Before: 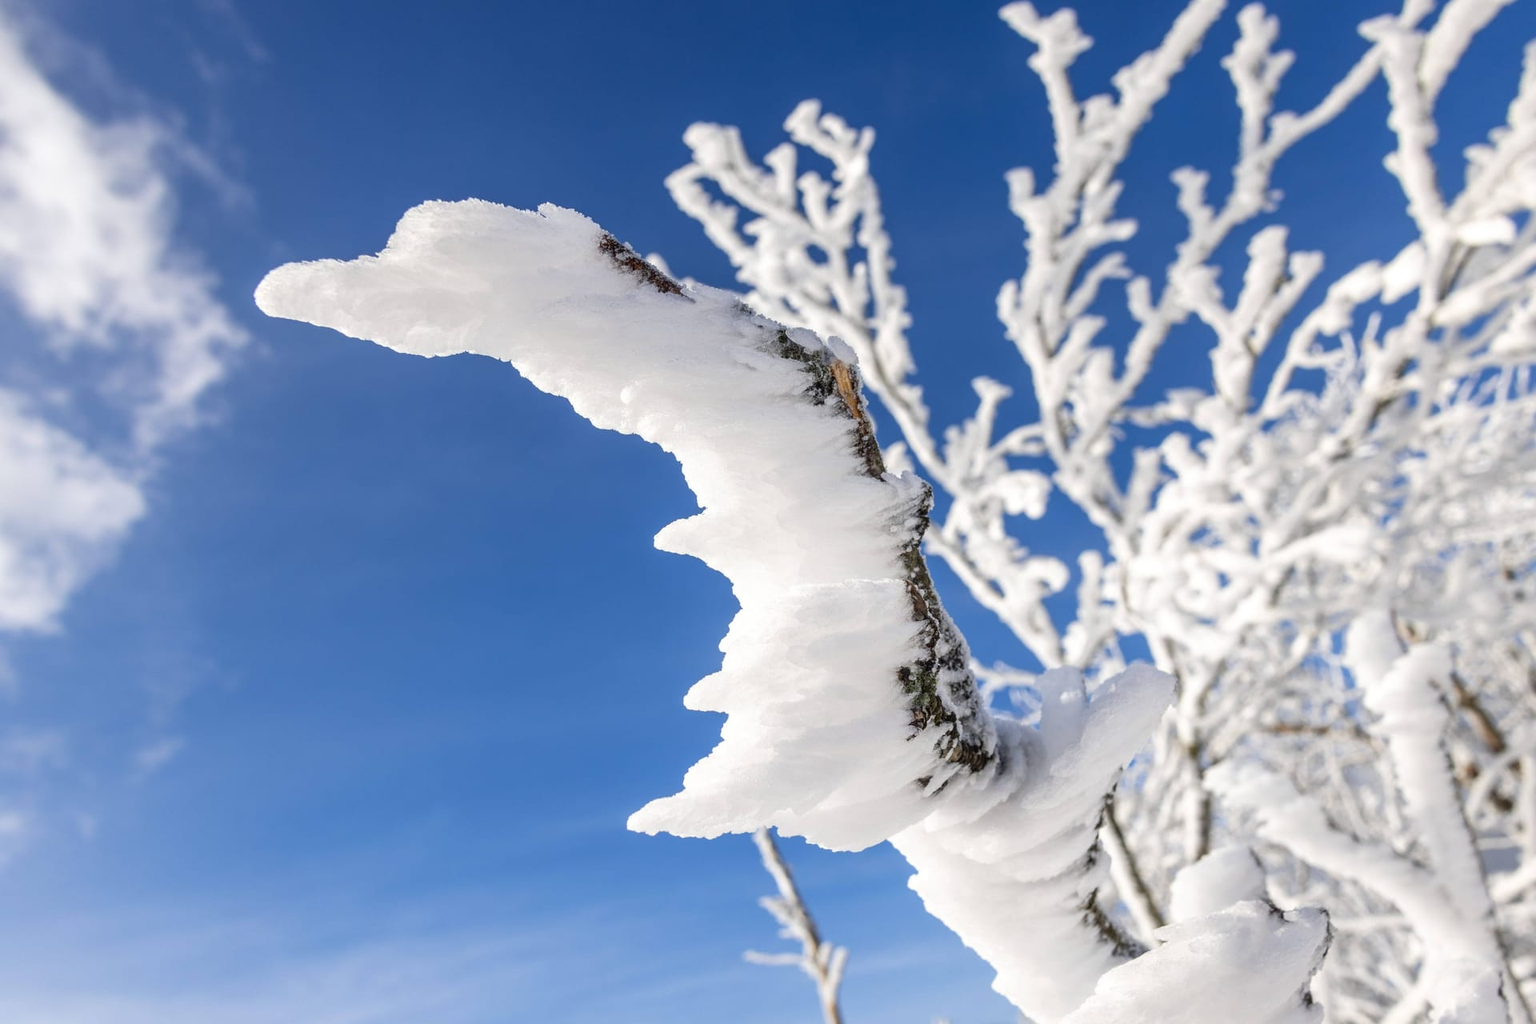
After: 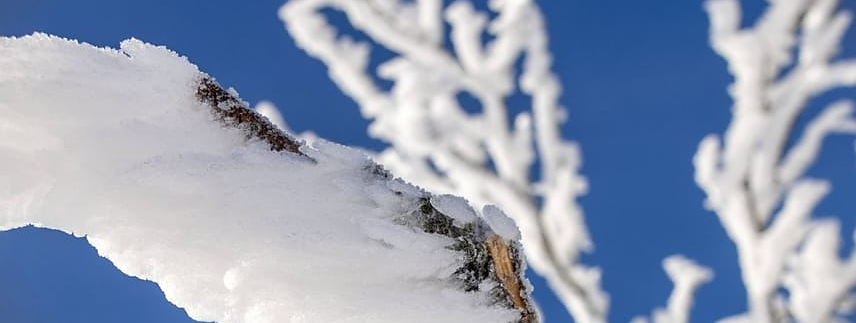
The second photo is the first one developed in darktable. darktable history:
crop: left 28.769%, top 16.849%, right 26.64%, bottom 57.848%
sharpen: radius 1.454, amount 0.409, threshold 1.158
vignetting: fall-off start 100.07%, width/height ratio 1.325
